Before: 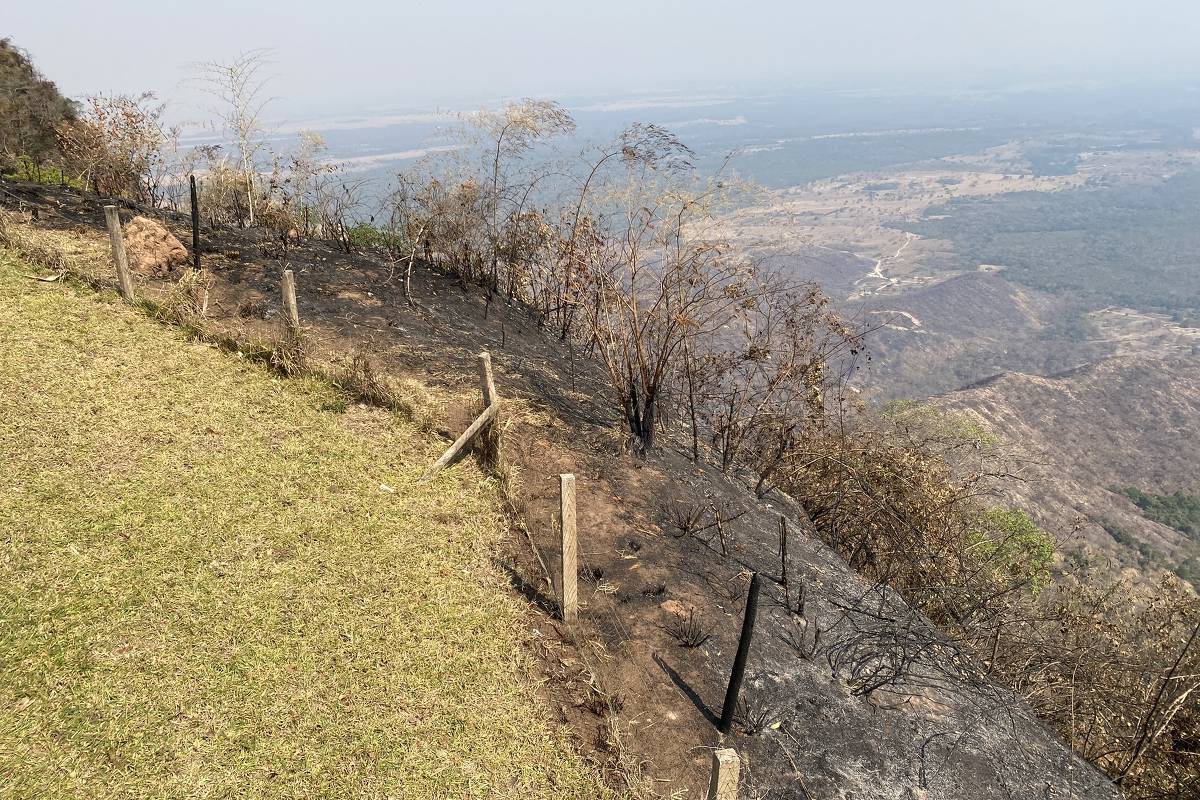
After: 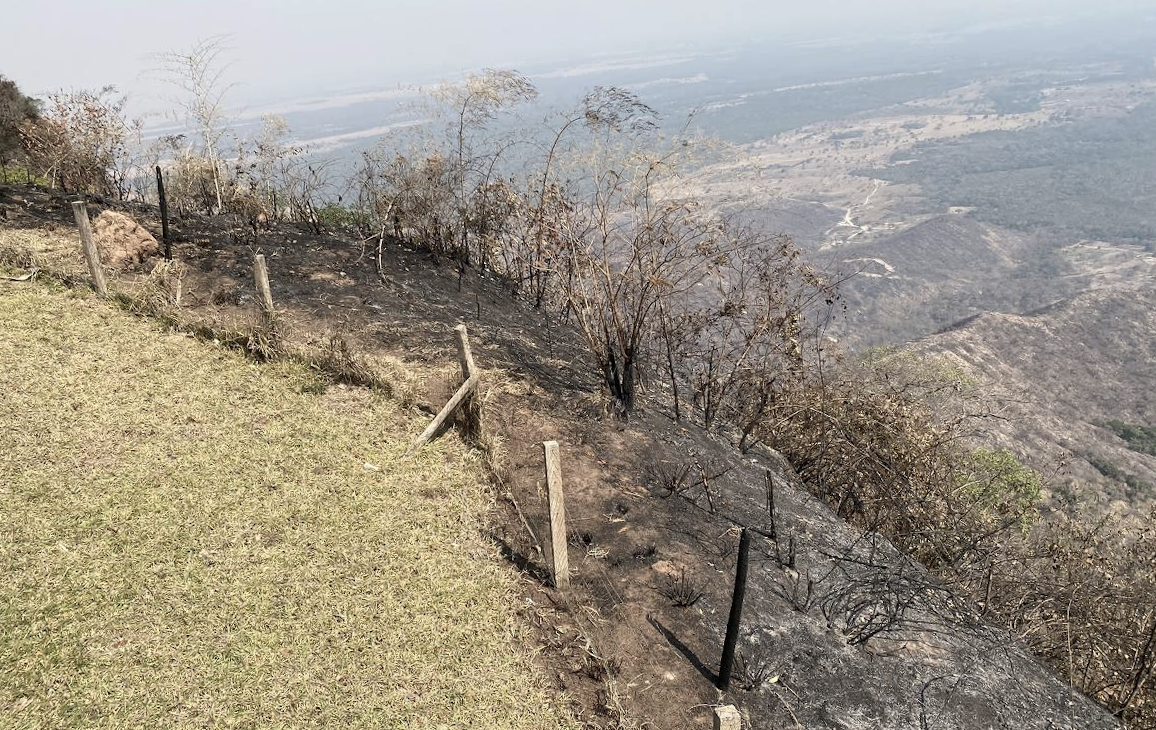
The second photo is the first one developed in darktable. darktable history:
contrast brightness saturation: contrast 0.1, saturation -0.3
rotate and perspective: rotation -3.52°, crop left 0.036, crop right 0.964, crop top 0.081, crop bottom 0.919
